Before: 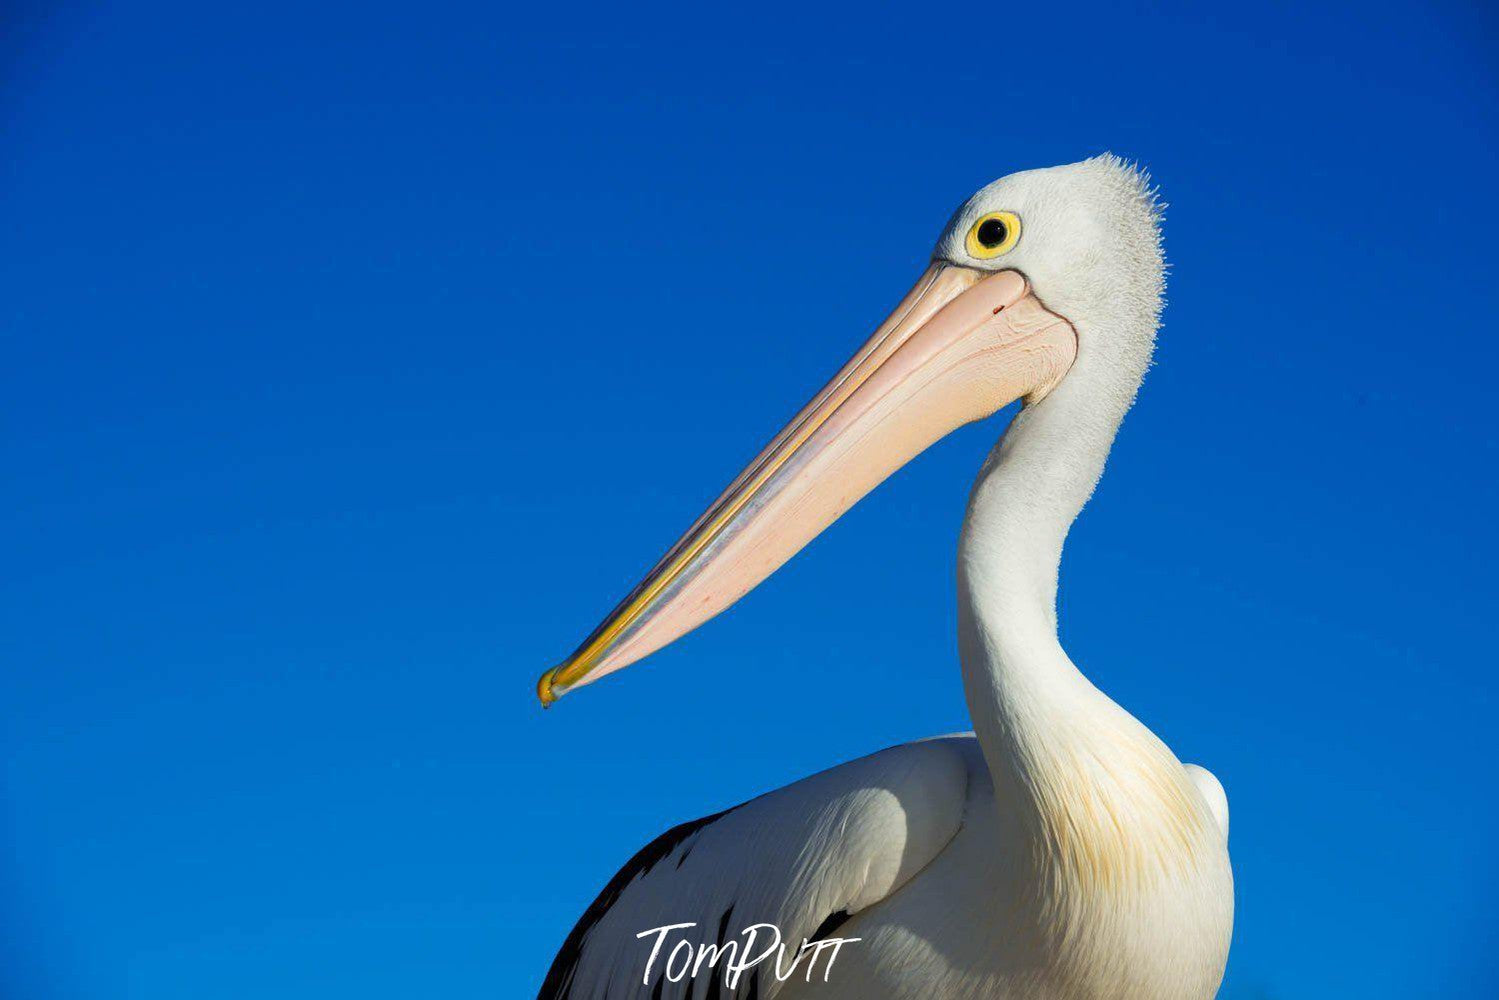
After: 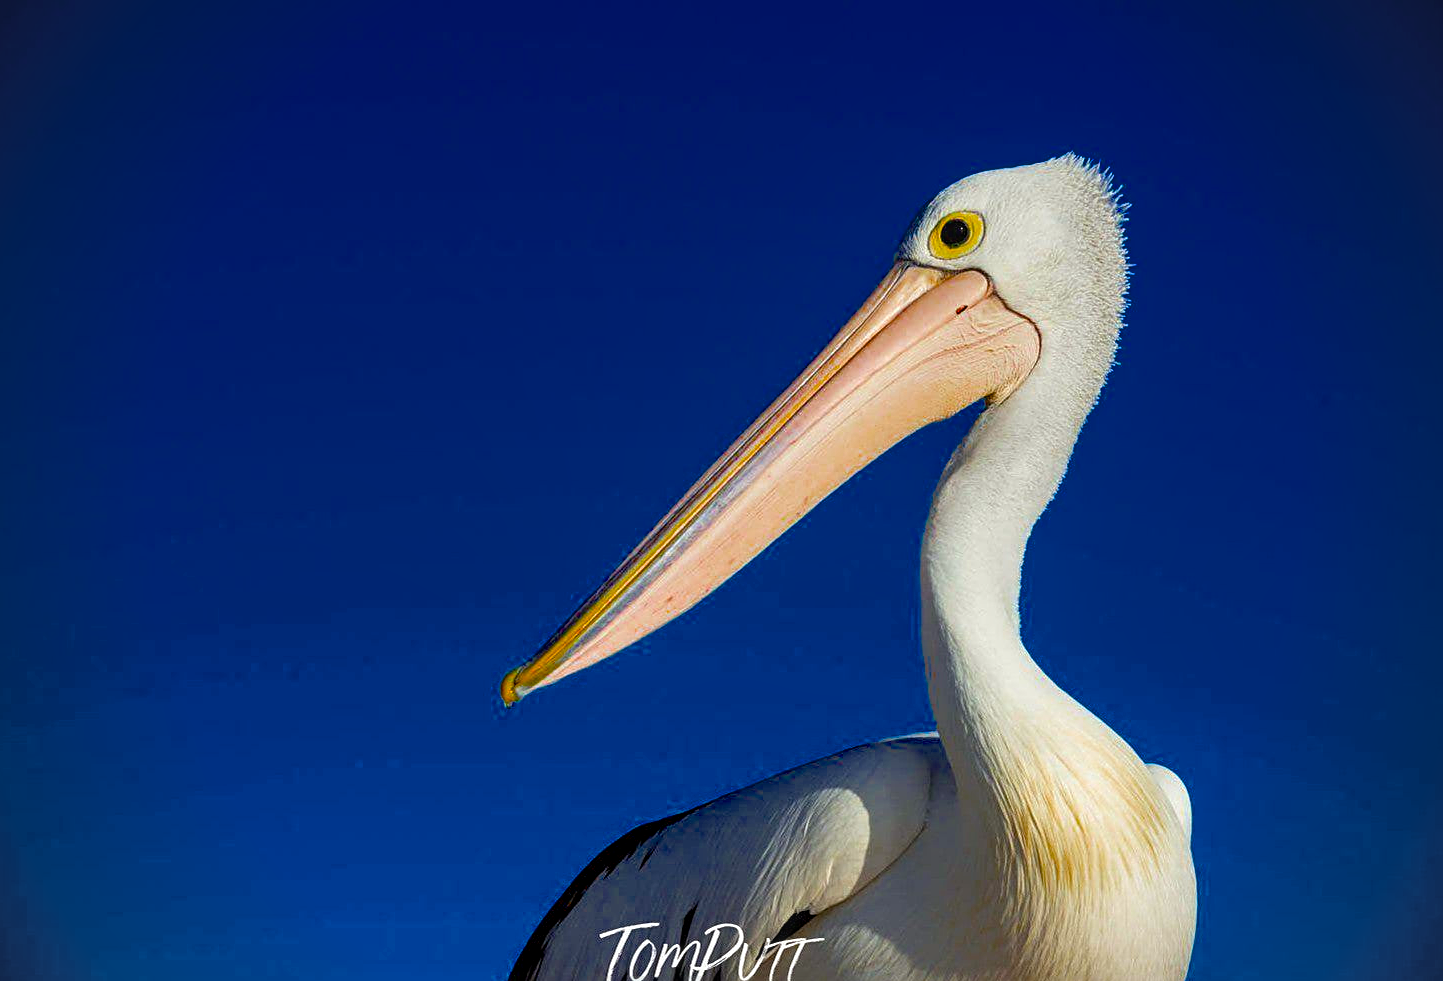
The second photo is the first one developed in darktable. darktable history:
crop and rotate: left 2.487%, right 1.191%, bottom 1.839%
color balance rgb: power › luminance 0.824%, power › chroma 0.384%, power › hue 33.76°, perceptual saturation grading › global saturation 30.784%, saturation formula JzAzBz (2021)
vignetting: on, module defaults
sharpen: on, module defaults
local contrast: on, module defaults
